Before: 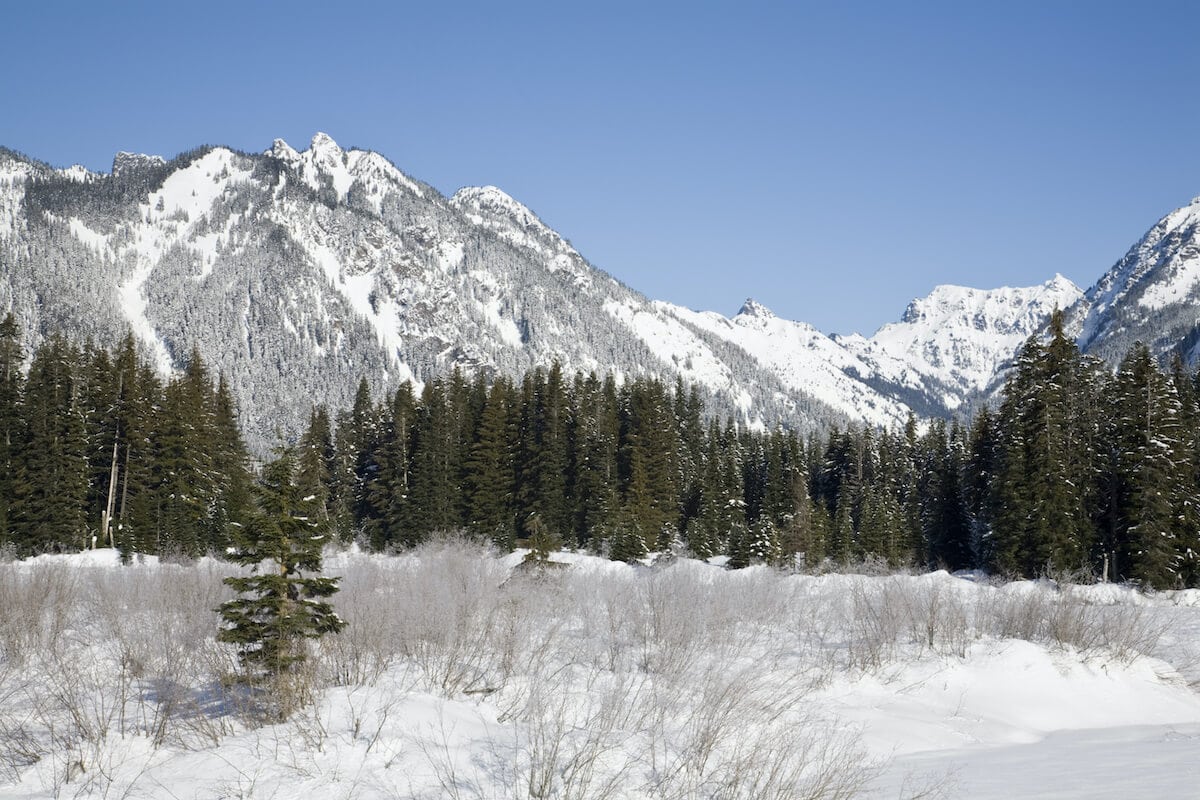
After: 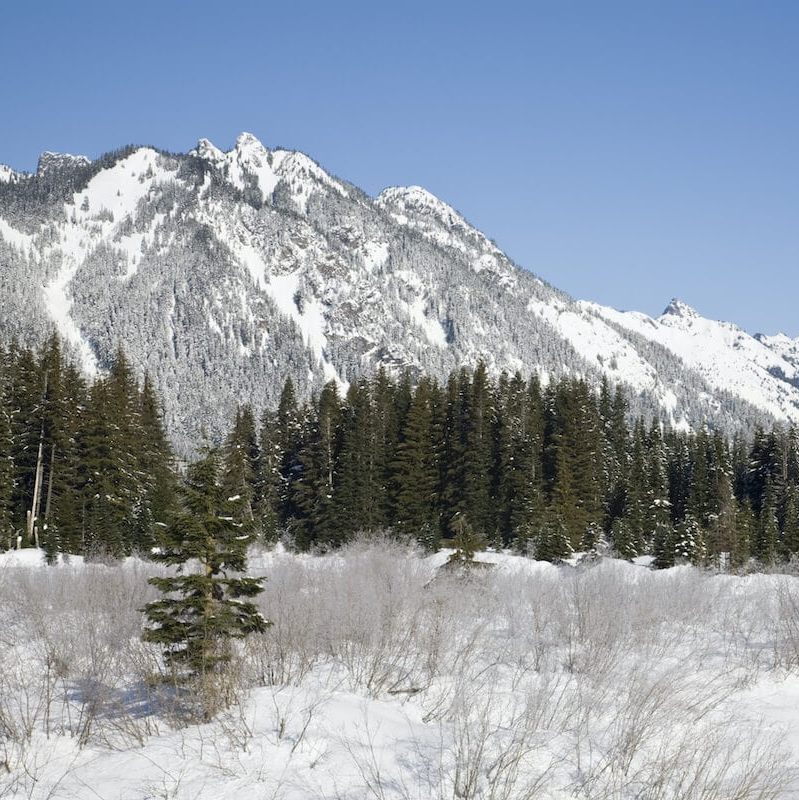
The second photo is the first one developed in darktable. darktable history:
crop and rotate: left 6.323%, right 27.013%
